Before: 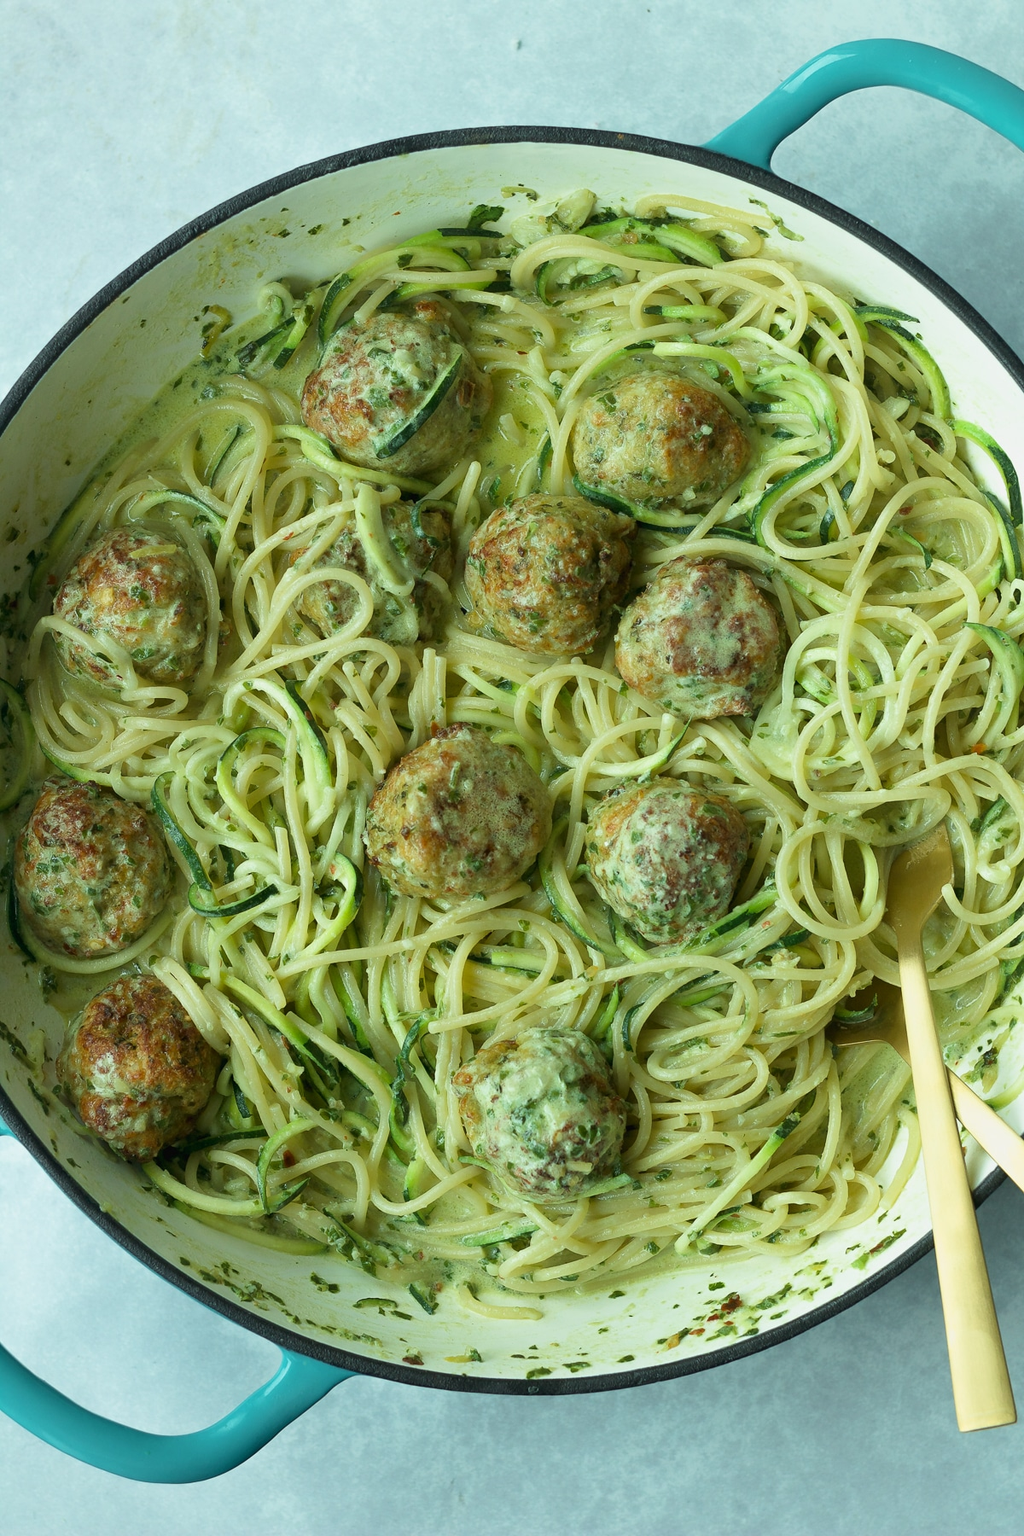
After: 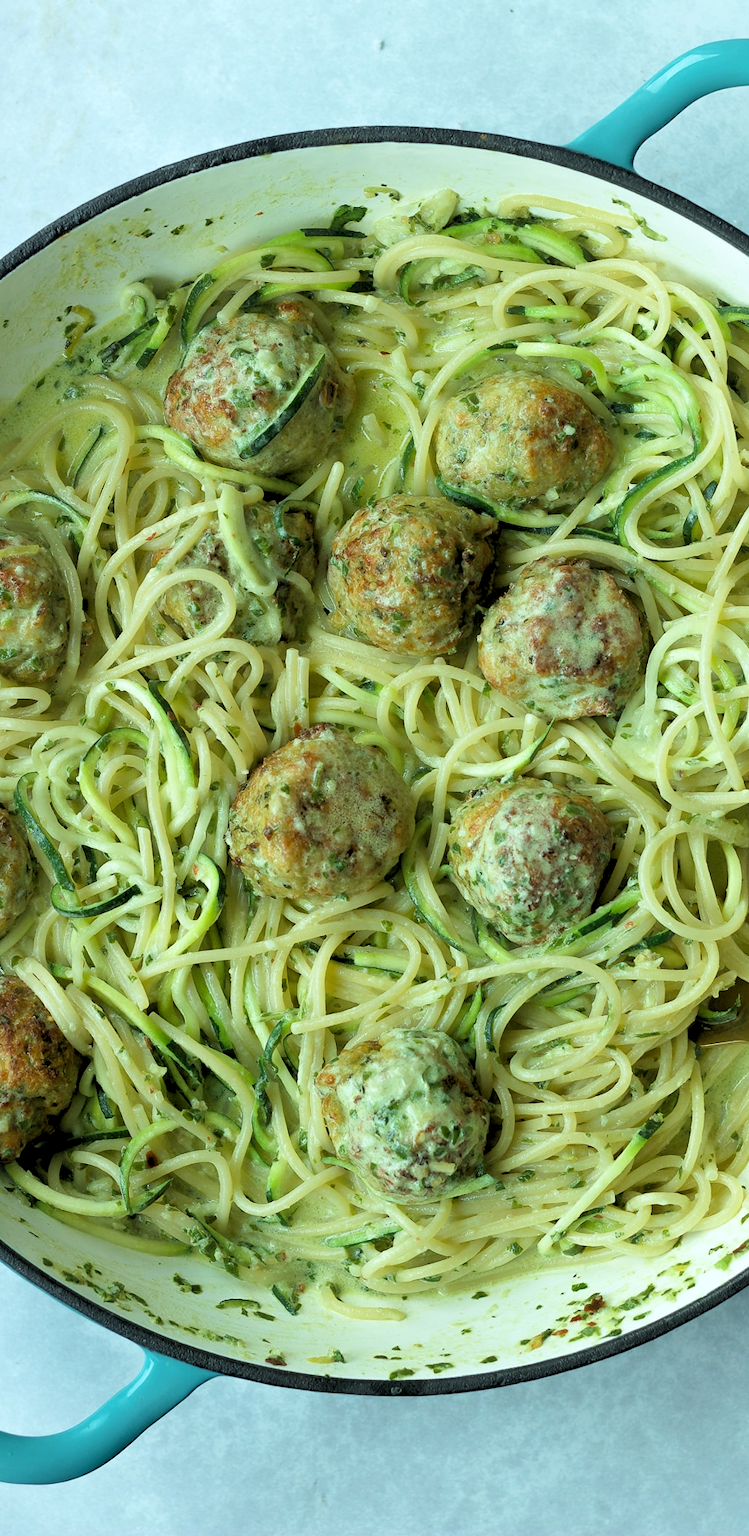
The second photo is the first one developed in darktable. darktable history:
white balance: red 0.976, blue 1.04
base curve: preserve colors none
rgb levels: levels [[0.013, 0.434, 0.89], [0, 0.5, 1], [0, 0.5, 1]]
crop: left 13.443%, right 13.31%
